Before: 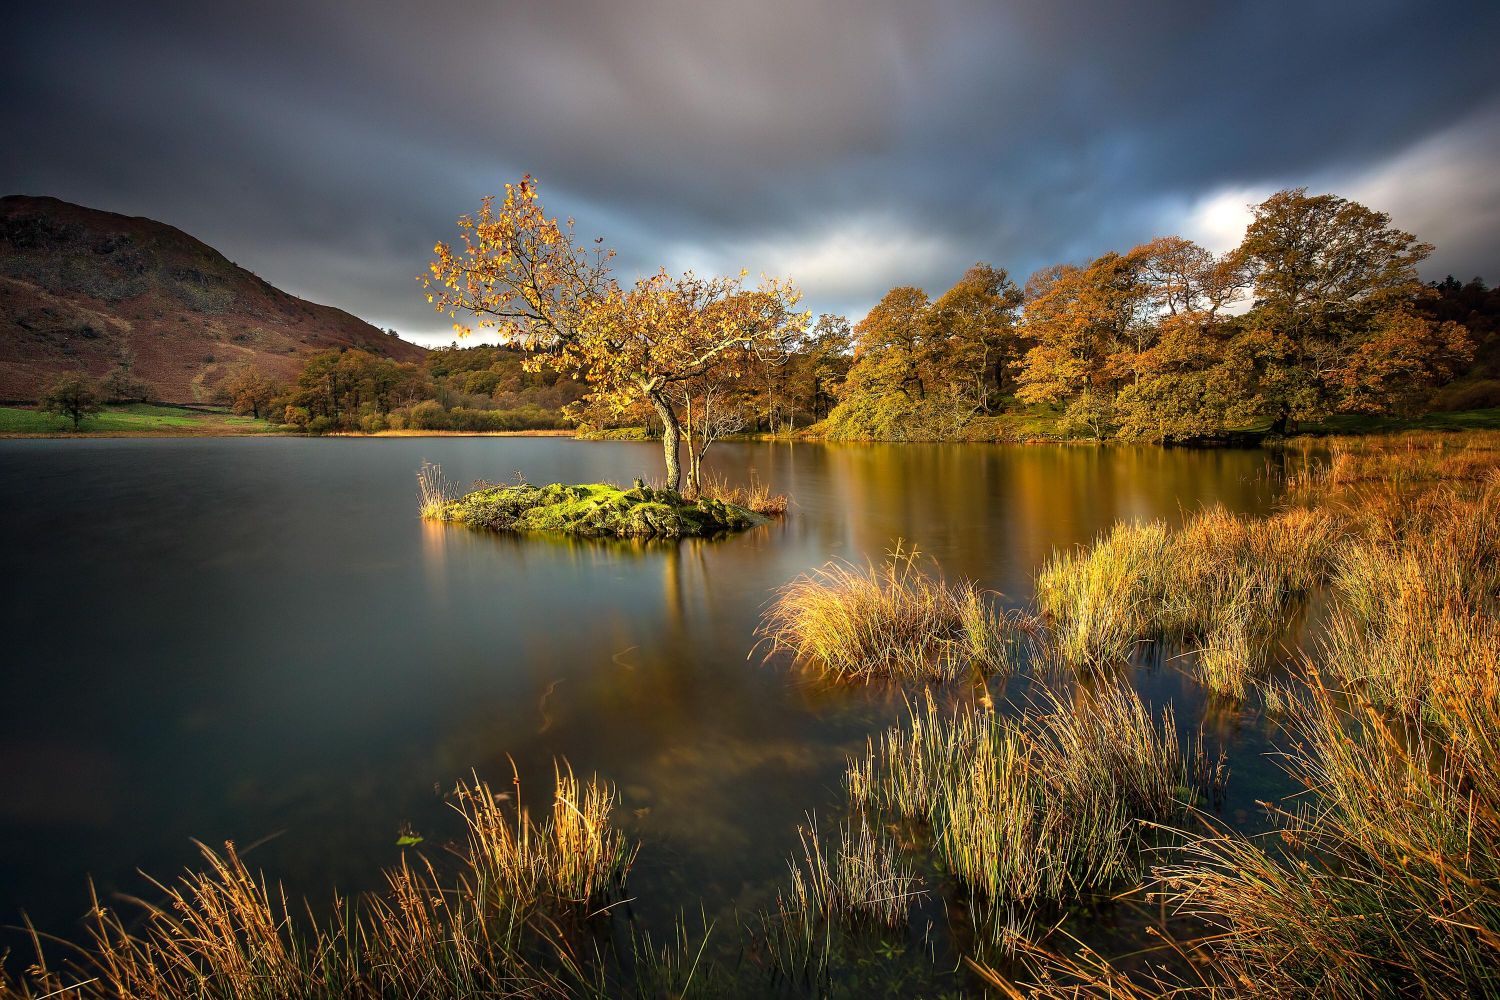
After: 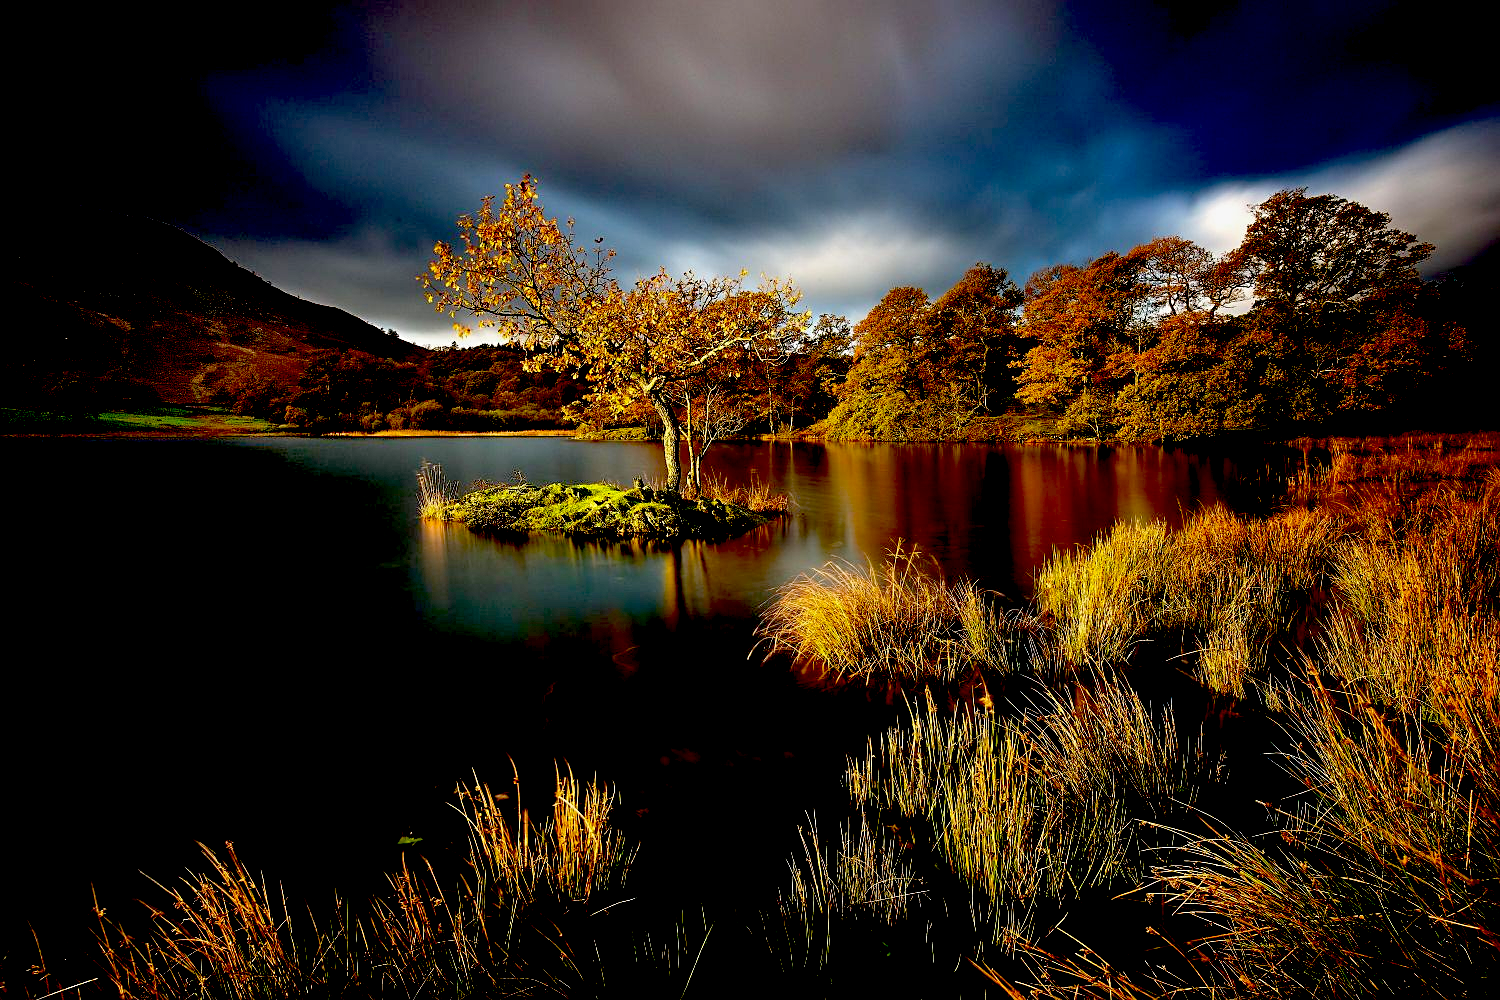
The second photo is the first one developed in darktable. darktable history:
exposure: black level correction 0.1, exposure -0.092 EV, compensate highlight preservation false
sharpen: amount 0.2
